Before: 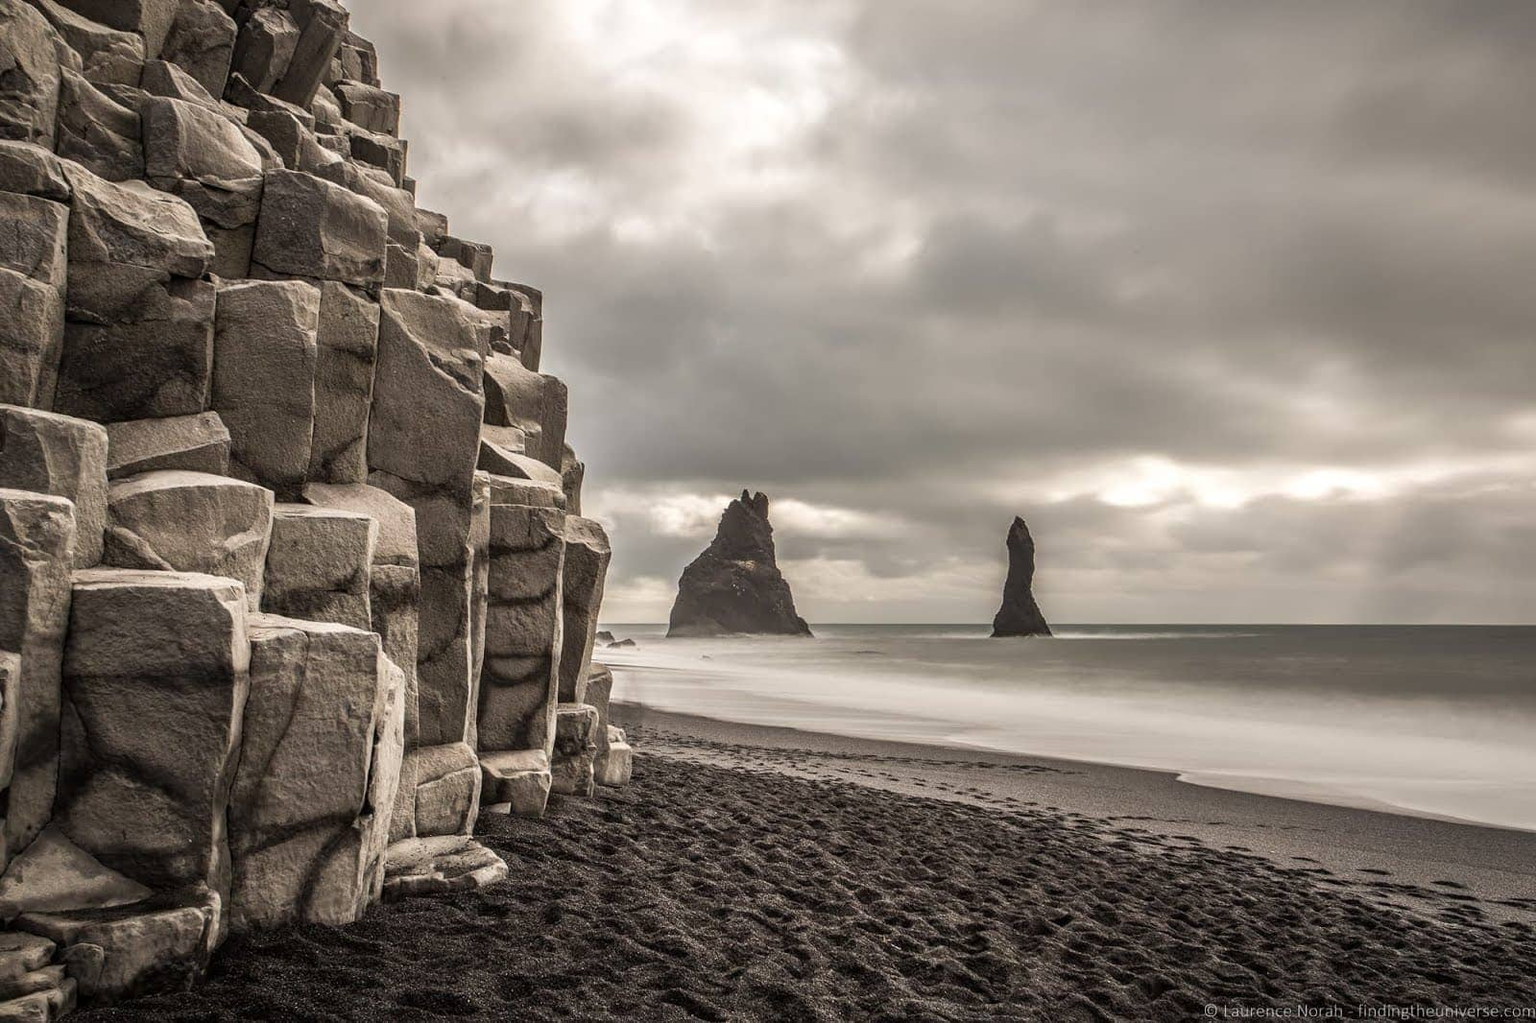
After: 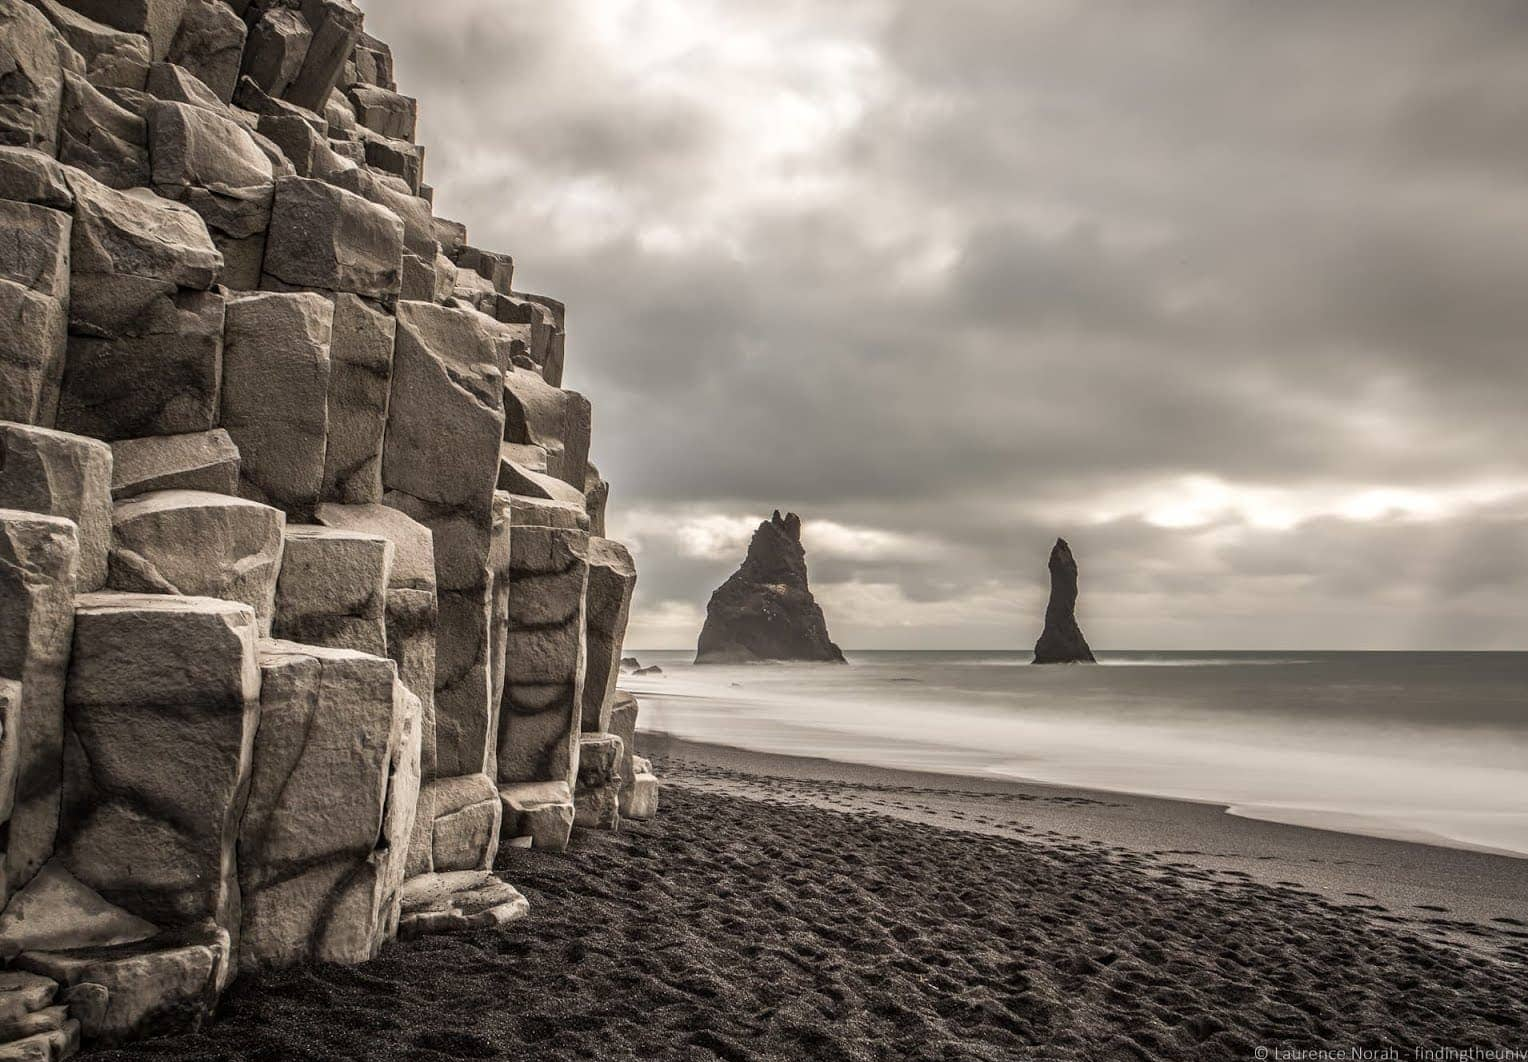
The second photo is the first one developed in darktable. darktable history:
crop: right 4.474%, bottom 0.03%
